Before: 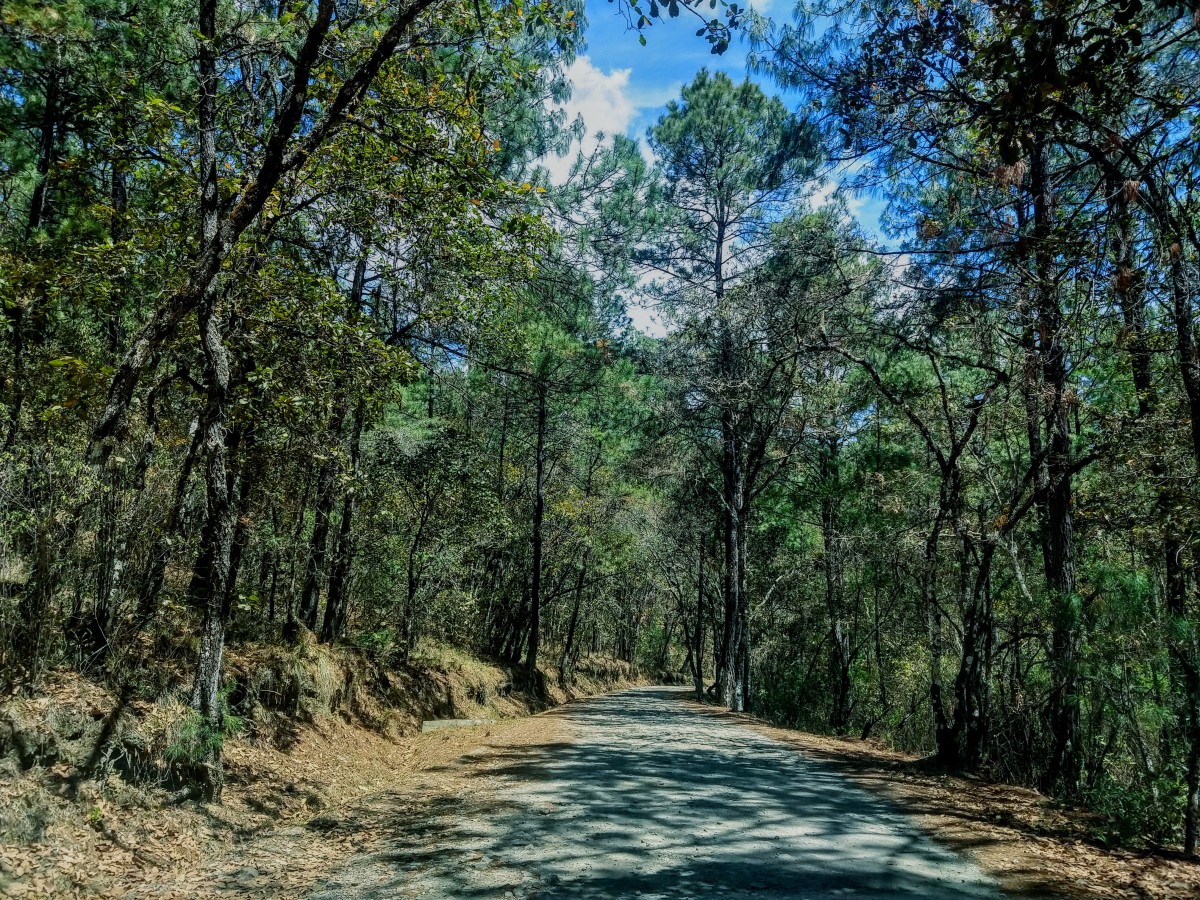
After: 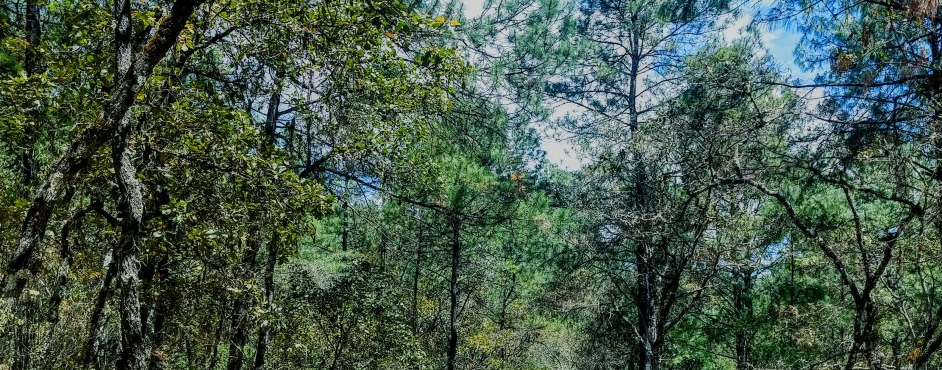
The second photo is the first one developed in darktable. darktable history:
base curve: curves: ch0 [(0, 0) (0.262, 0.32) (0.722, 0.705) (1, 1)], preserve colors none
crop: left 7.201%, top 18.585%, right 14.273%, bottom 40.2%
